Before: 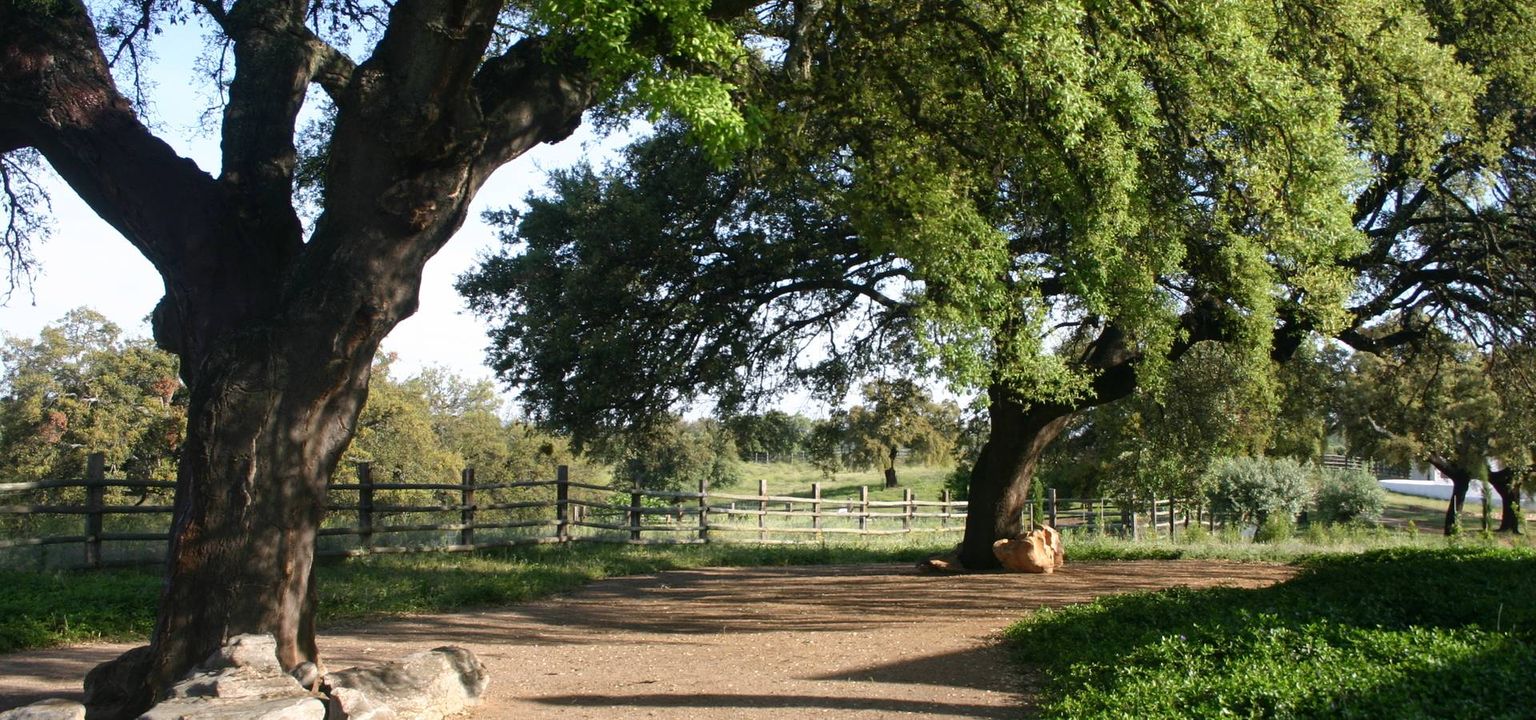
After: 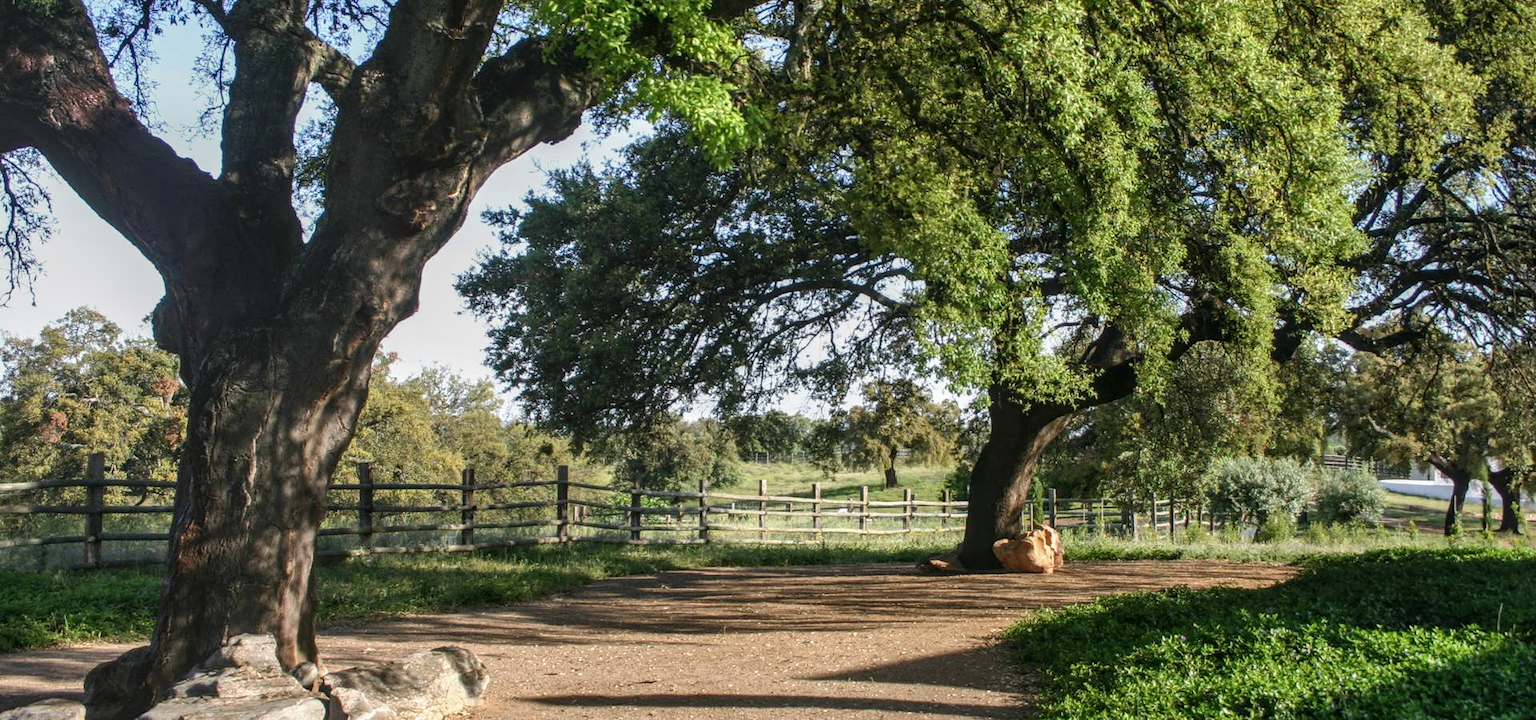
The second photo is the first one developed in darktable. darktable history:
local contrast: highlights 3%, shadows 1%, detail 133%
shadows and highlights: soften with gaussian
